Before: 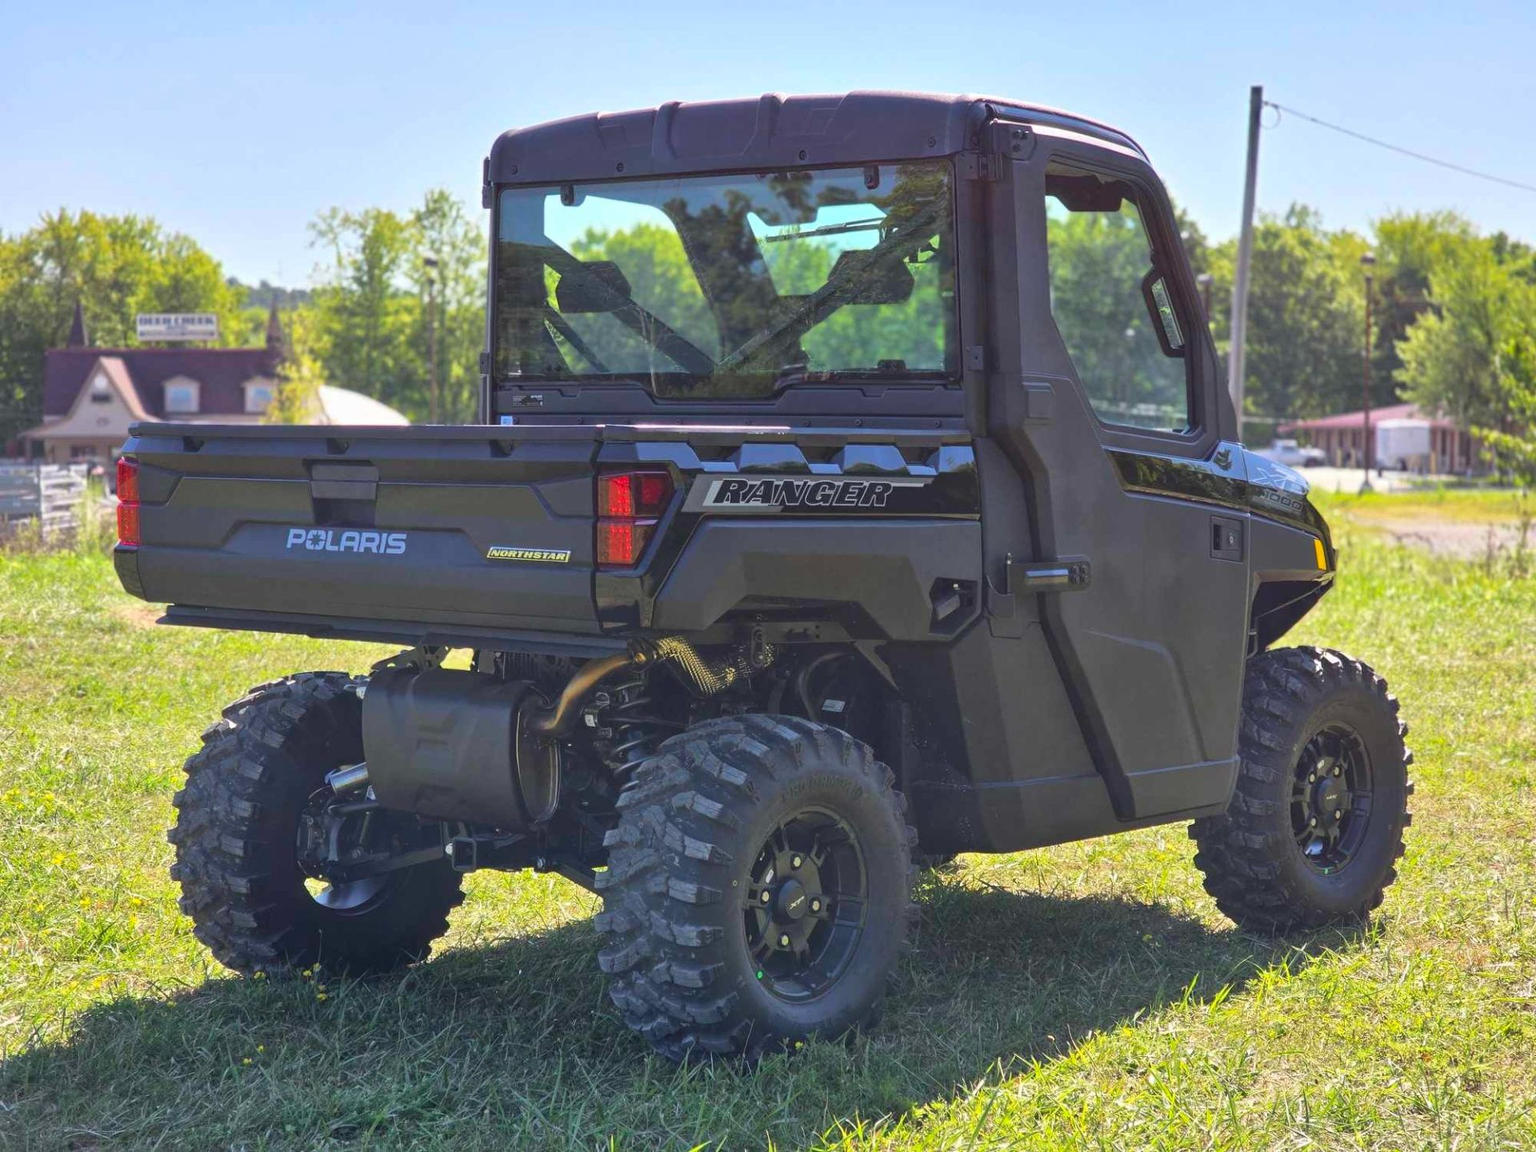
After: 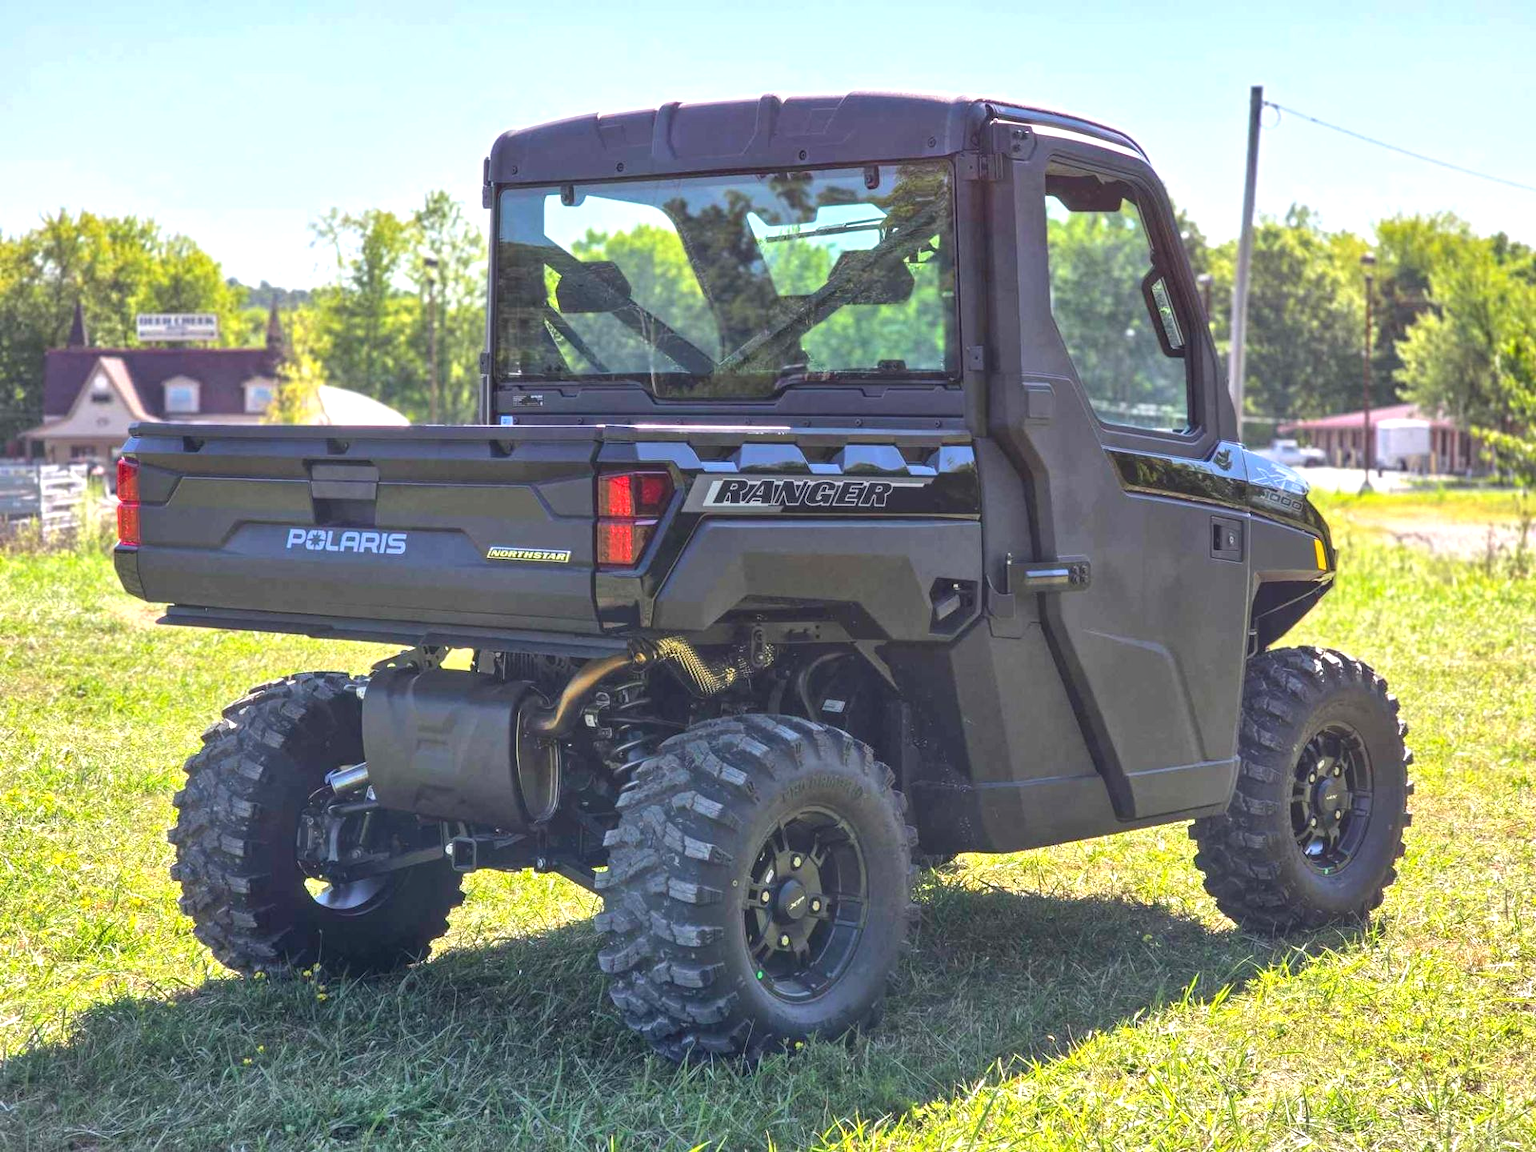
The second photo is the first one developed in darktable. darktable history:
exposure: exposure 0.497 EV, compensate highlight preservation false
local contrast: on, module defaults
